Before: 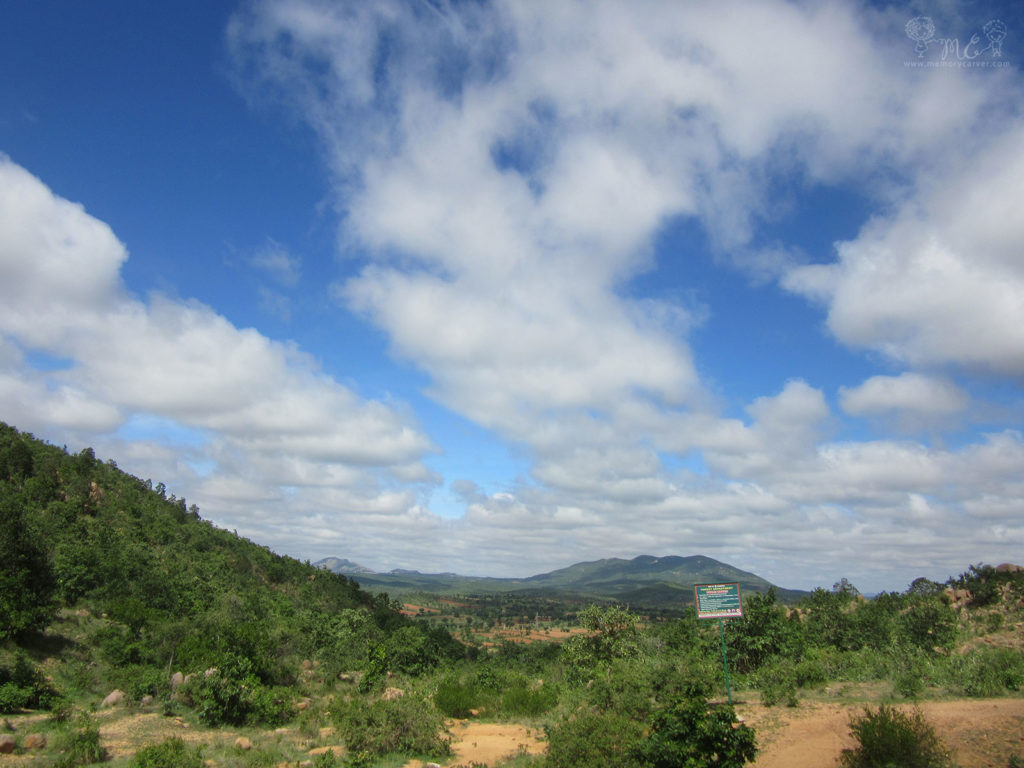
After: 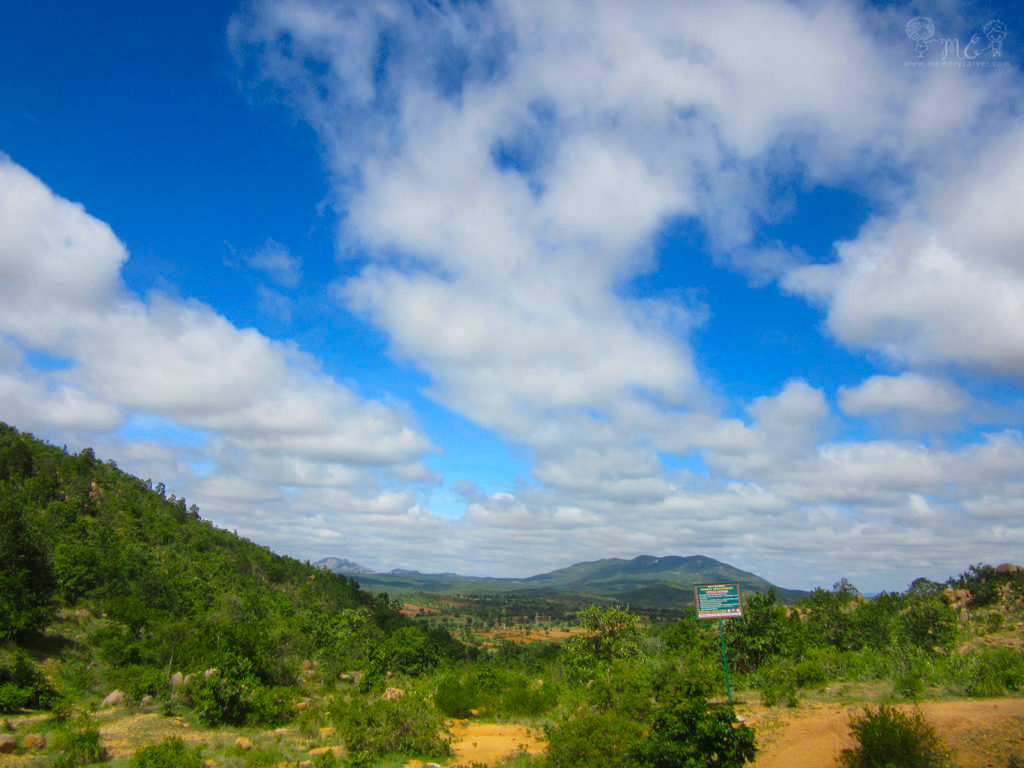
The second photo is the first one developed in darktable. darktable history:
color balance rgb: linear chroma grading › global chroma 8.745%, perceptual saturation grading › global saturation 25.262%, global vibrance 20%
